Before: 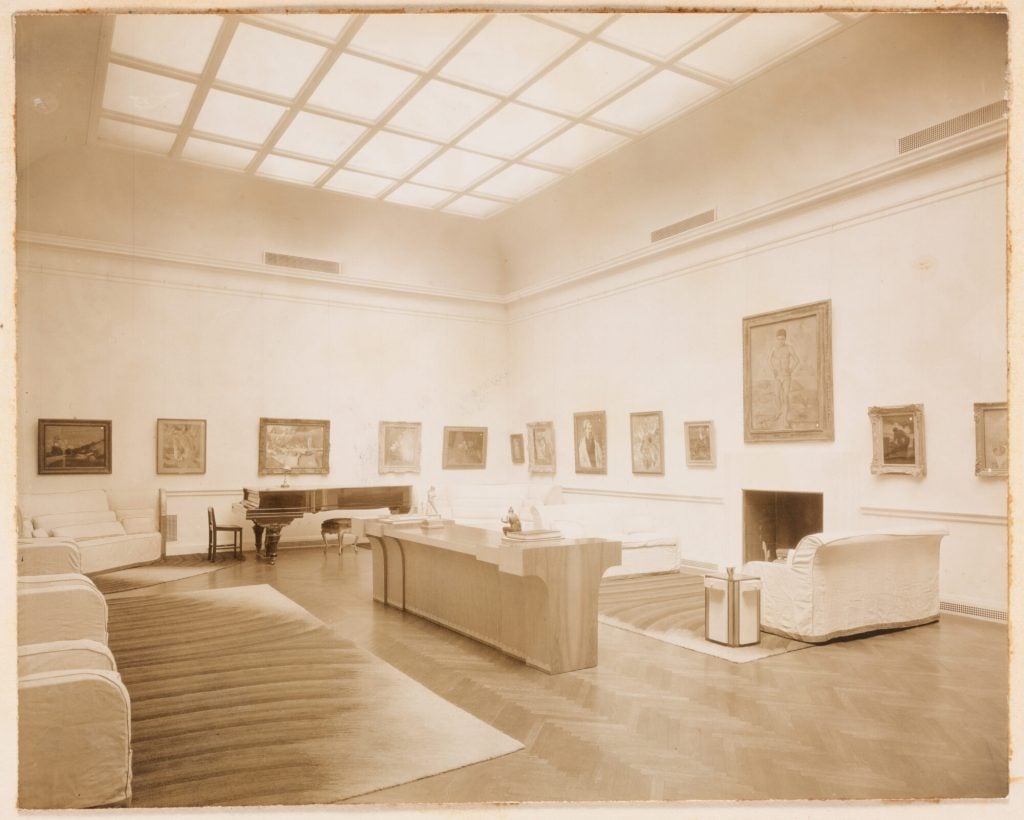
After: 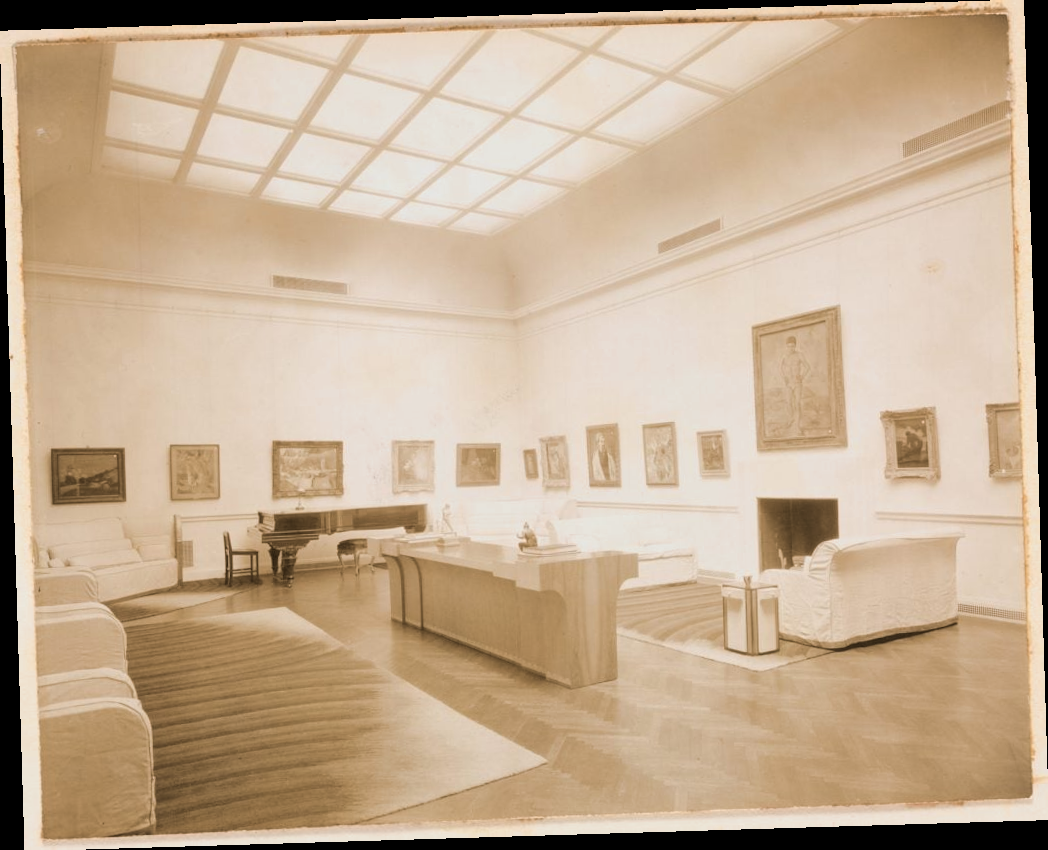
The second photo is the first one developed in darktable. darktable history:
rotate and perspective: rotation -1.75°, automatic cropping off
split-toning: shadows › hue 37.98°, highlights › hue 185.58°, balance -55.261
